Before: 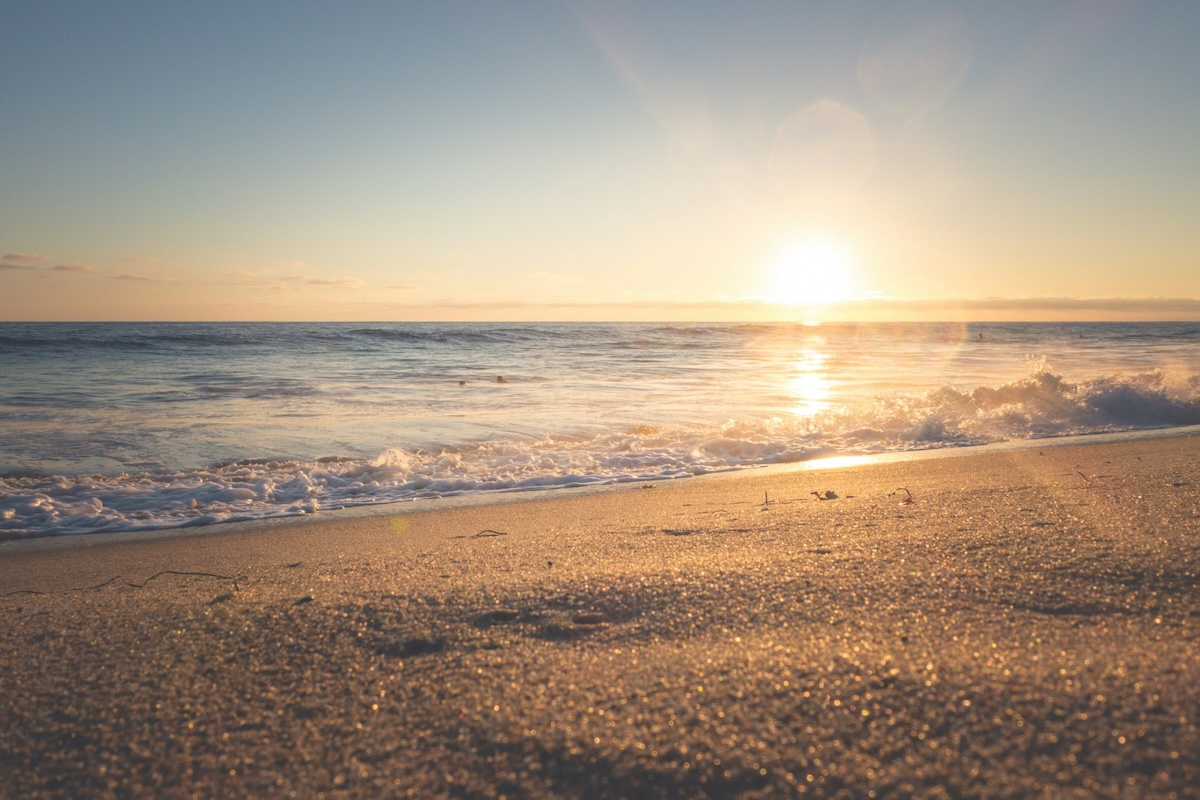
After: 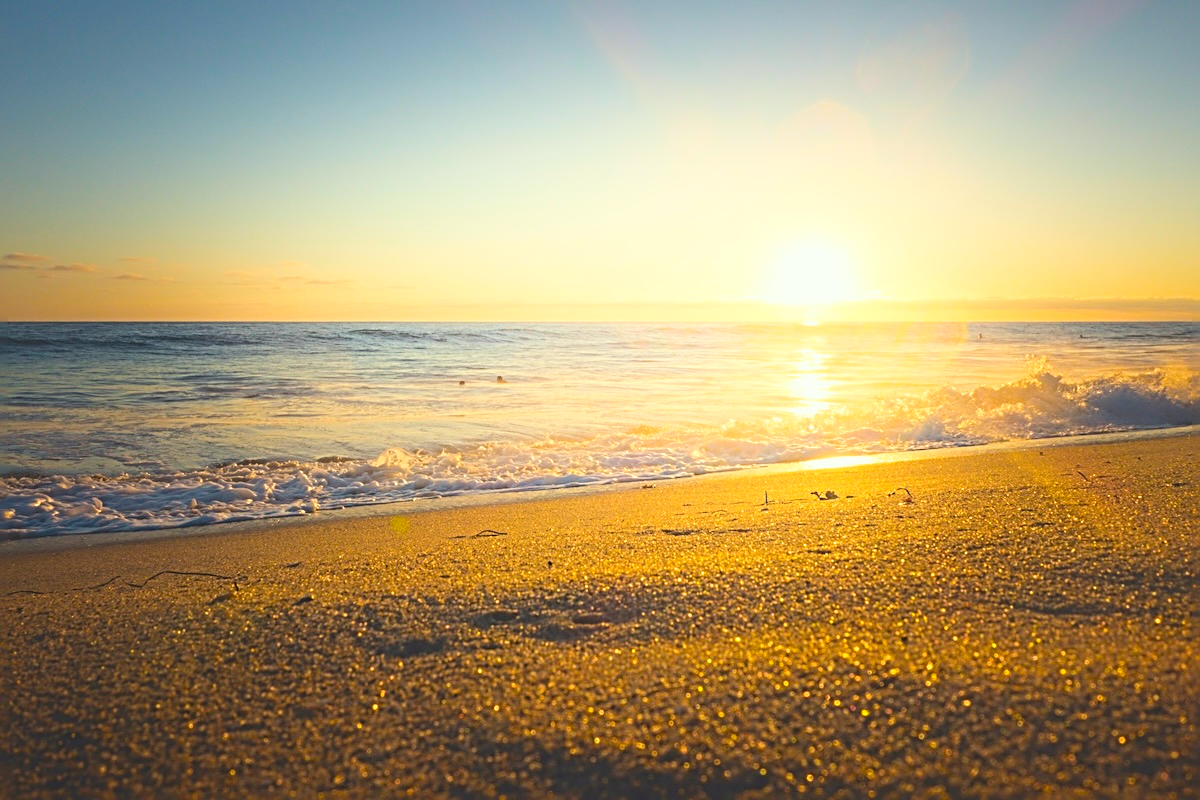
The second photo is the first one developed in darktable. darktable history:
color correction: highlights a* -4.67, highlights b* 5.05, saturation 0.941
sharpen: radius 2.998, amount 0.762
shadows and highlights: shadows -54.69, highlights 84.69, soften with gaussian
color balance rgb: power › chroma 0.244%, power › hue 61.08°, highlights gain › chroma 0.211%, highlights gain › hue 330.65°, linear chroma grading › global chroma 19.415%, perceptual saturation grading › global saturation 24.878%, global vibrance 34.84%
